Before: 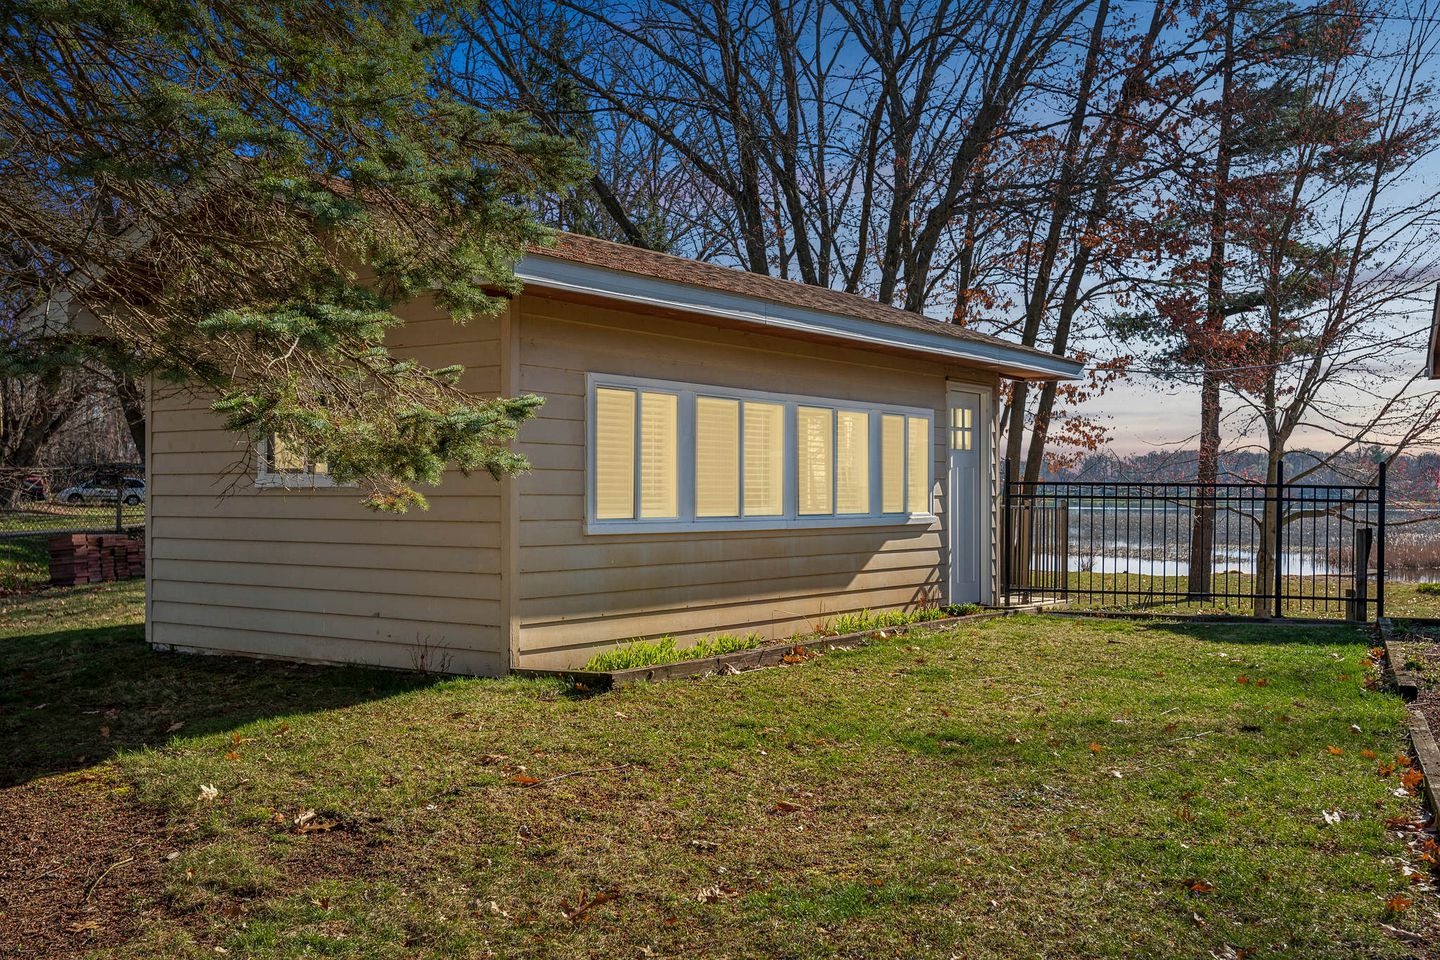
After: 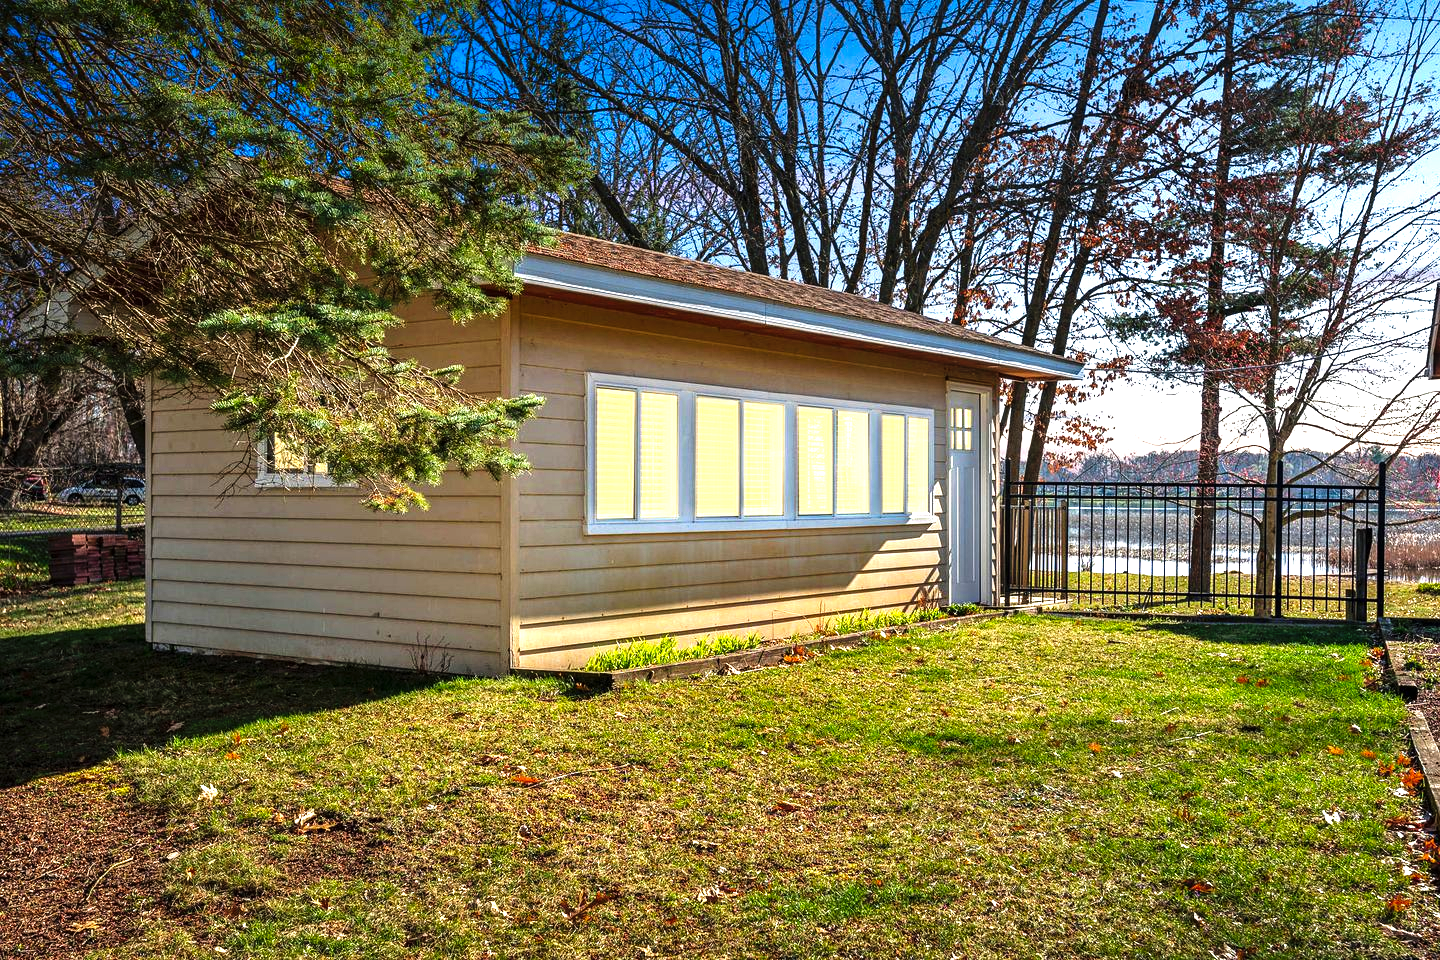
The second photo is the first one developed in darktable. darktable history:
levels: levels [0, 0.352, 0.703]
tone curve: curves: ch0 [(0, 0) (0.003, 0.002) (0.011, 0.009) (0.025, 0.019) (0.044, 0.031) (0.069, 0.044) (0.1, 0.061) (0.136, 0.087) (0.177, 0.127) (0.224, 0.172) (0.277, 0.226) (0.335, 0.295) (0.399, 0.367) (0.468, 0.445) (0.543, 0.536) (0.623, 0.626) (0.709, 0.717) (0.801, 0.806) (0.898, 0.889) (1, 1)], preserve colors none
